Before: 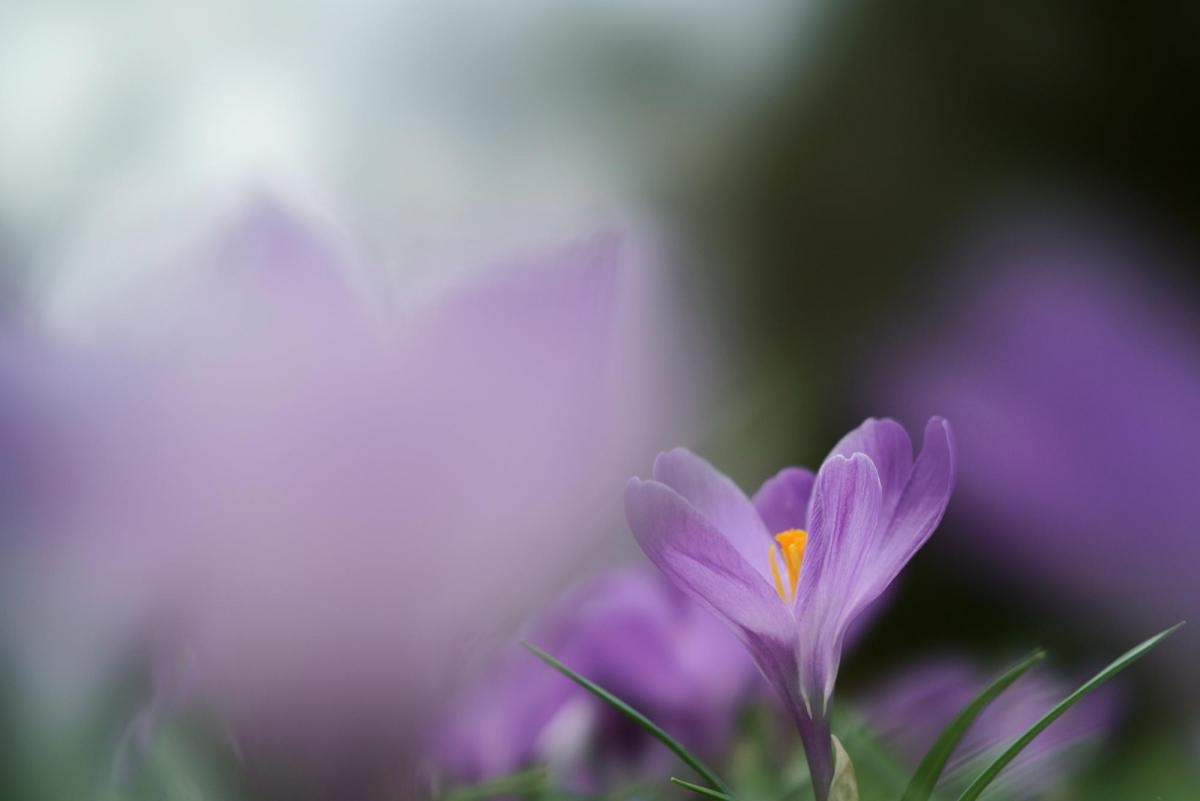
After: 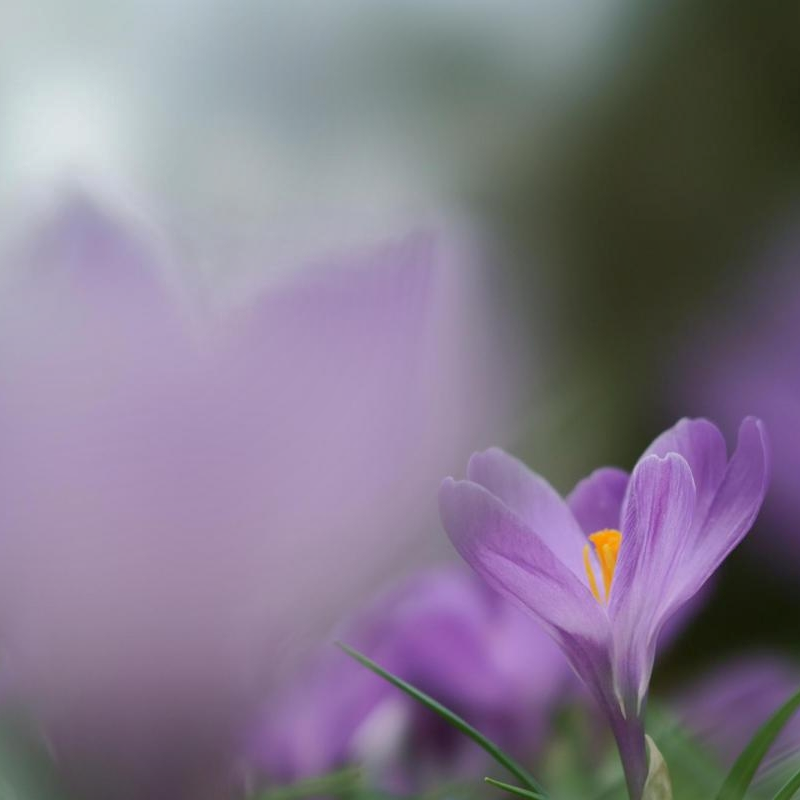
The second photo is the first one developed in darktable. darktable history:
shadows and highlights: on, module defaults
crop and rotate: left 15.546%, right 17.787%
